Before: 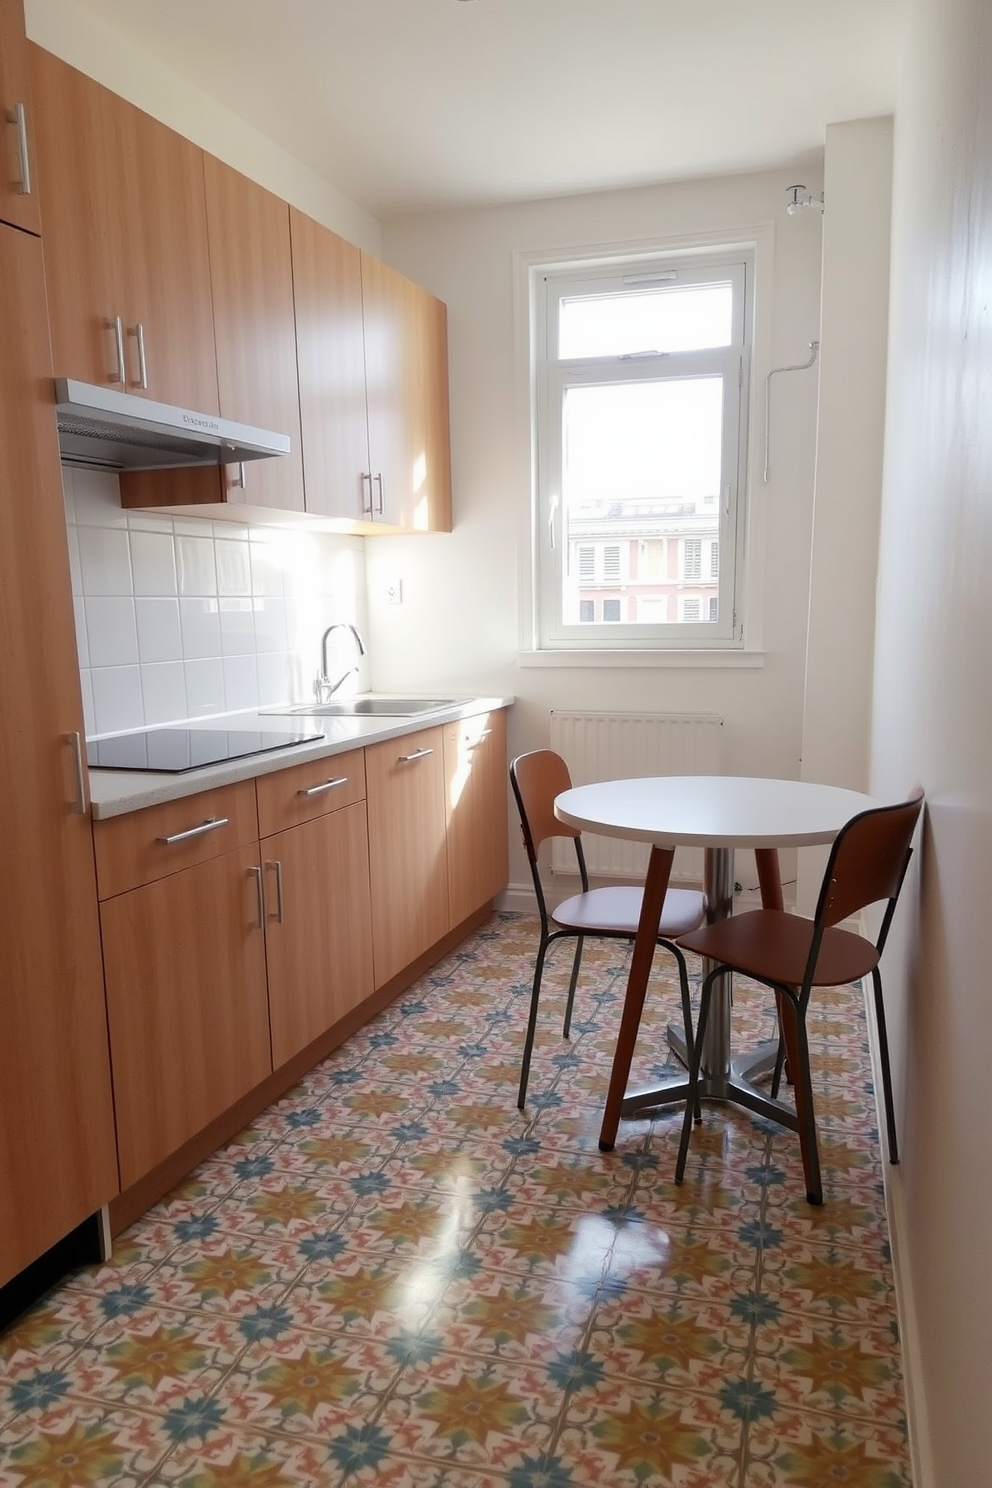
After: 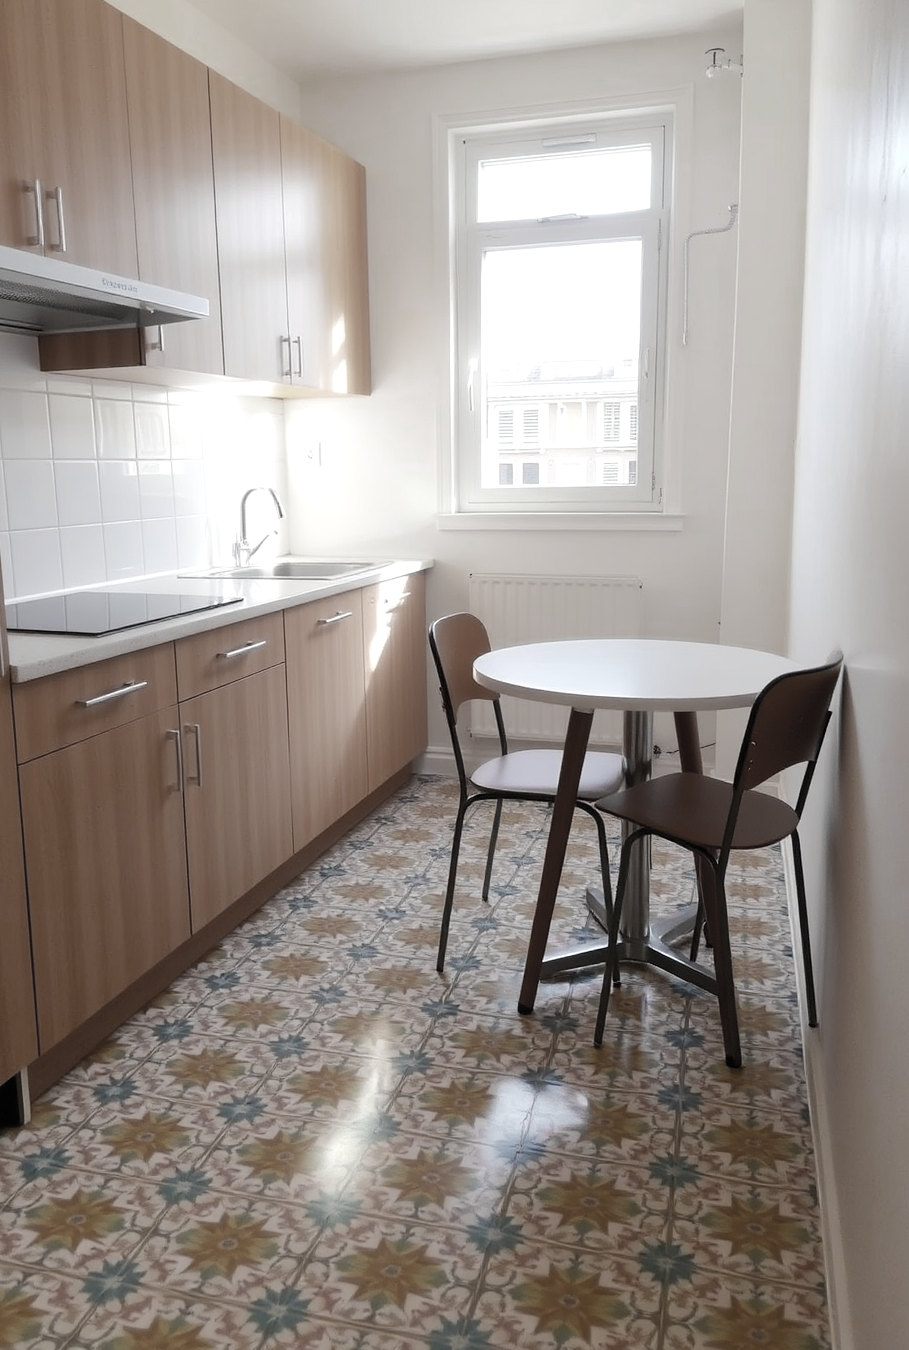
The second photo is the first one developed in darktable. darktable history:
color zones: curves: ch0 [(0, 0.487) (0.241, 0.395) (0.434, 0.373) (0.658, 0.412) (0.838, 0.487)]; ch1 [(0, 0) (0.053, 0.053) (0.211, 0.202) (0.579, 0.259) (0.781, 0.241)]
crop and rotate: left 8.348%, top 9.251%
color balance rgb: shadows lift › chroma 0.9%, shadows lift › hue 112.65°, highlights gain › luminance 14.514%, perceptual saturation grading › global saturation 25.327%, perceptual brilliance grading › mid-tones 10.432%, perceptual brilliance grading › shadows 15.141%
